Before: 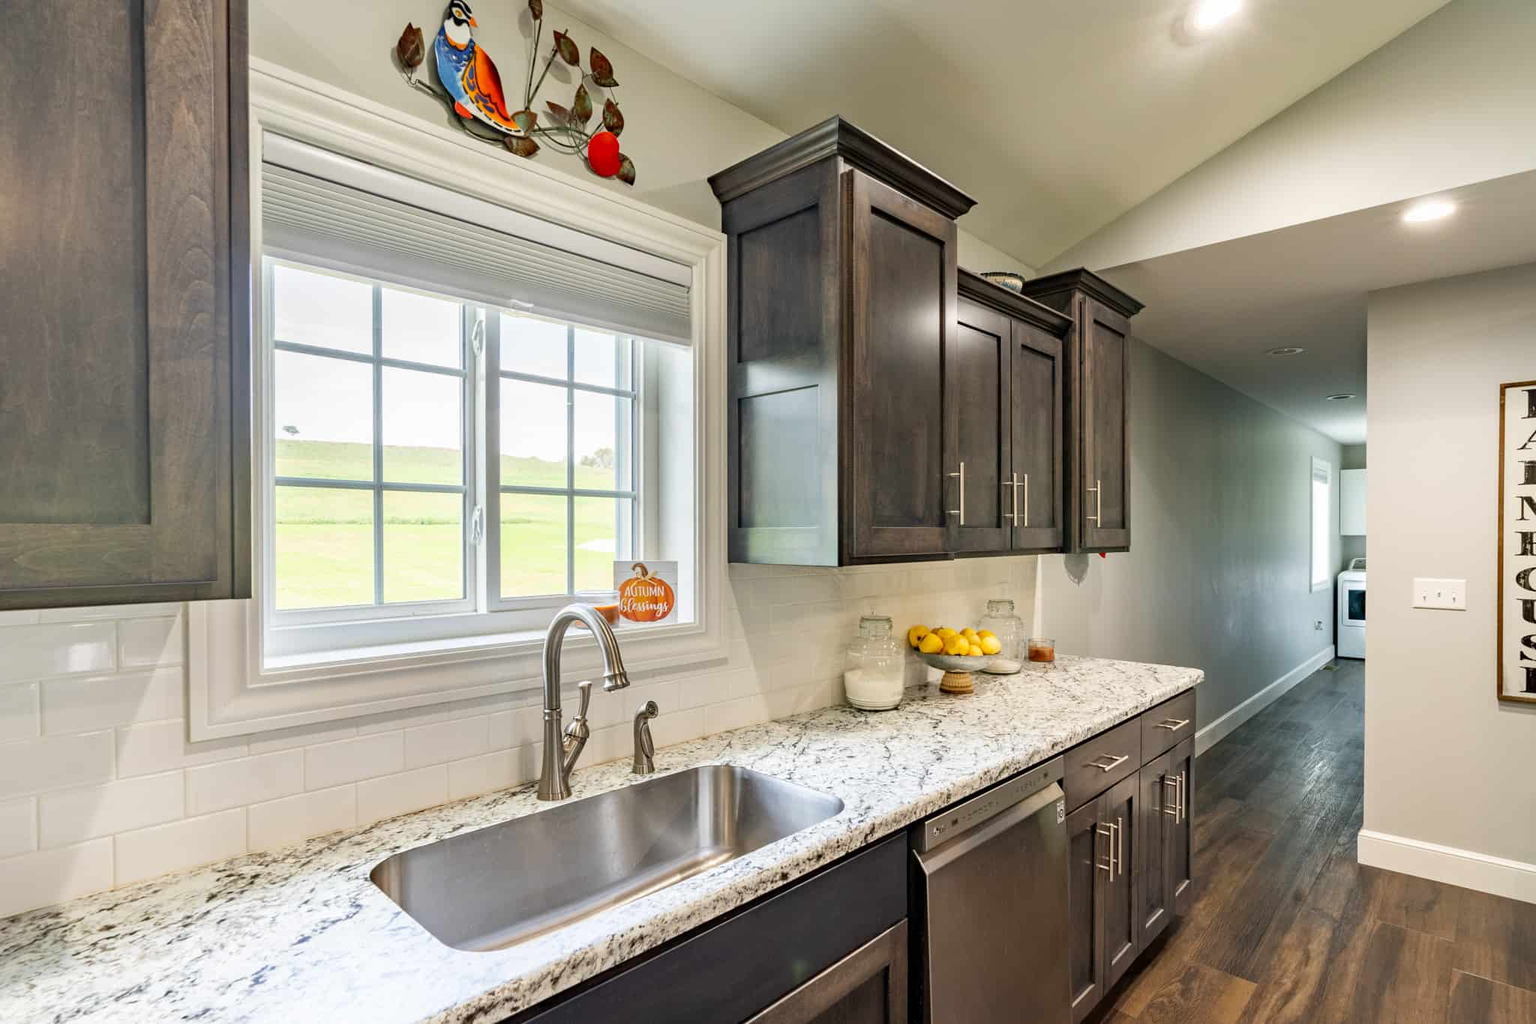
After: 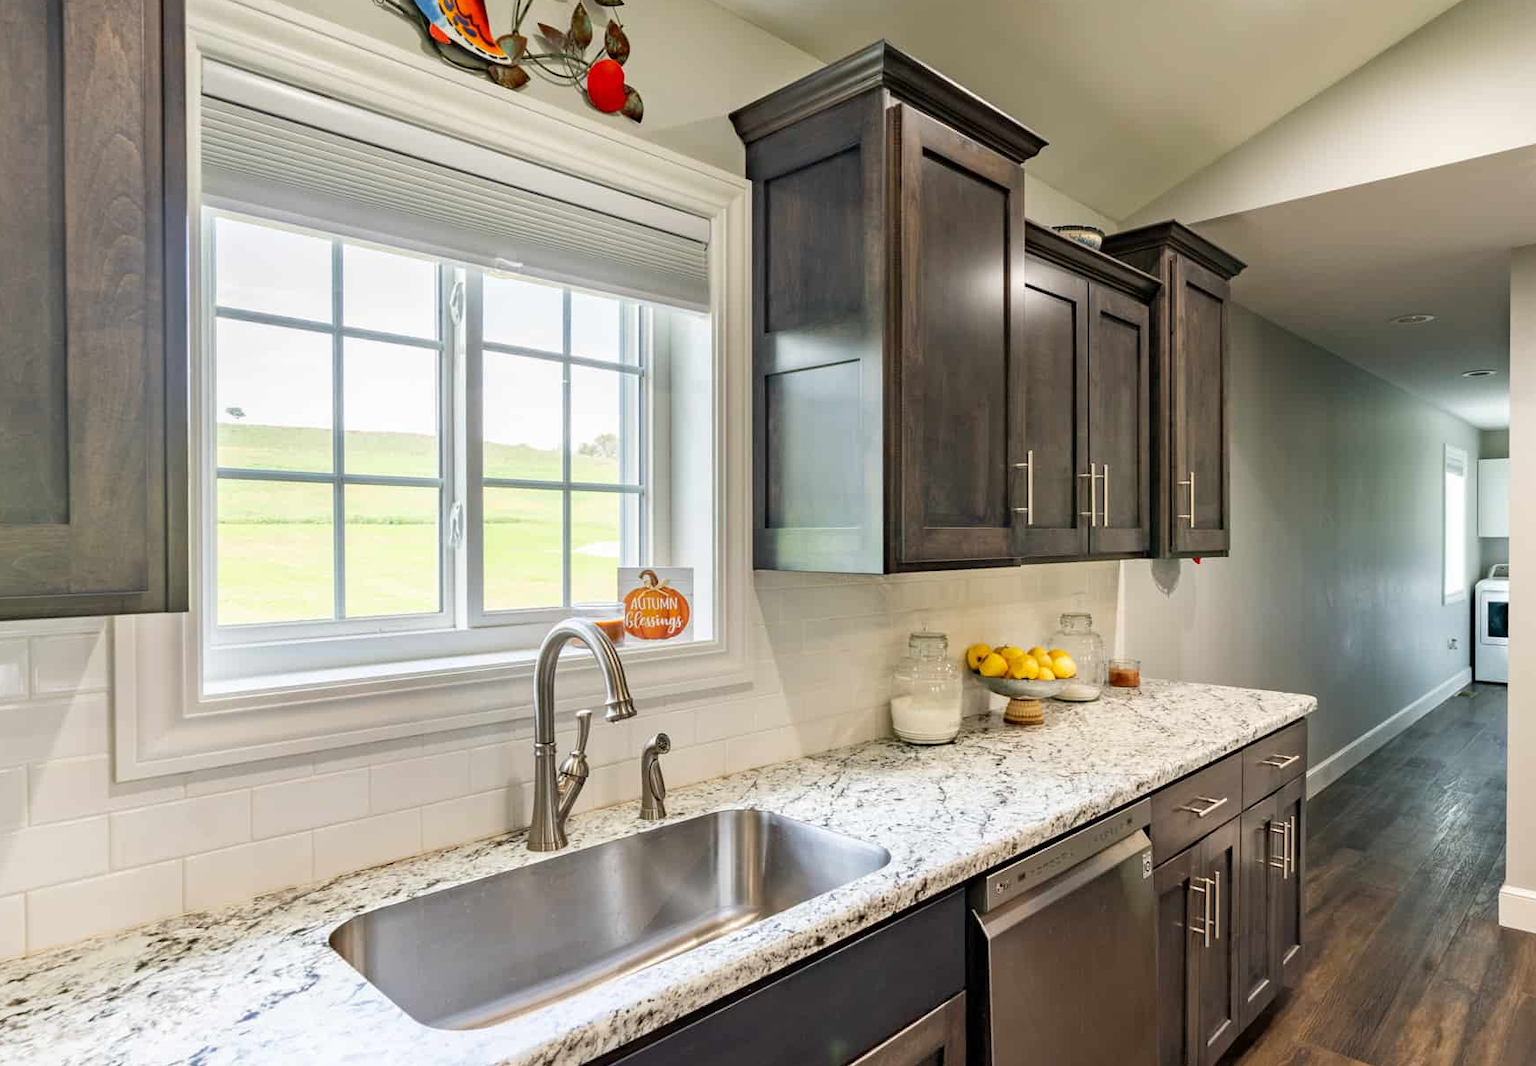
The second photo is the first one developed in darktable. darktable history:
crop: left 6.024%, top 8.014%, right 9.526%, bottom 4.004%
